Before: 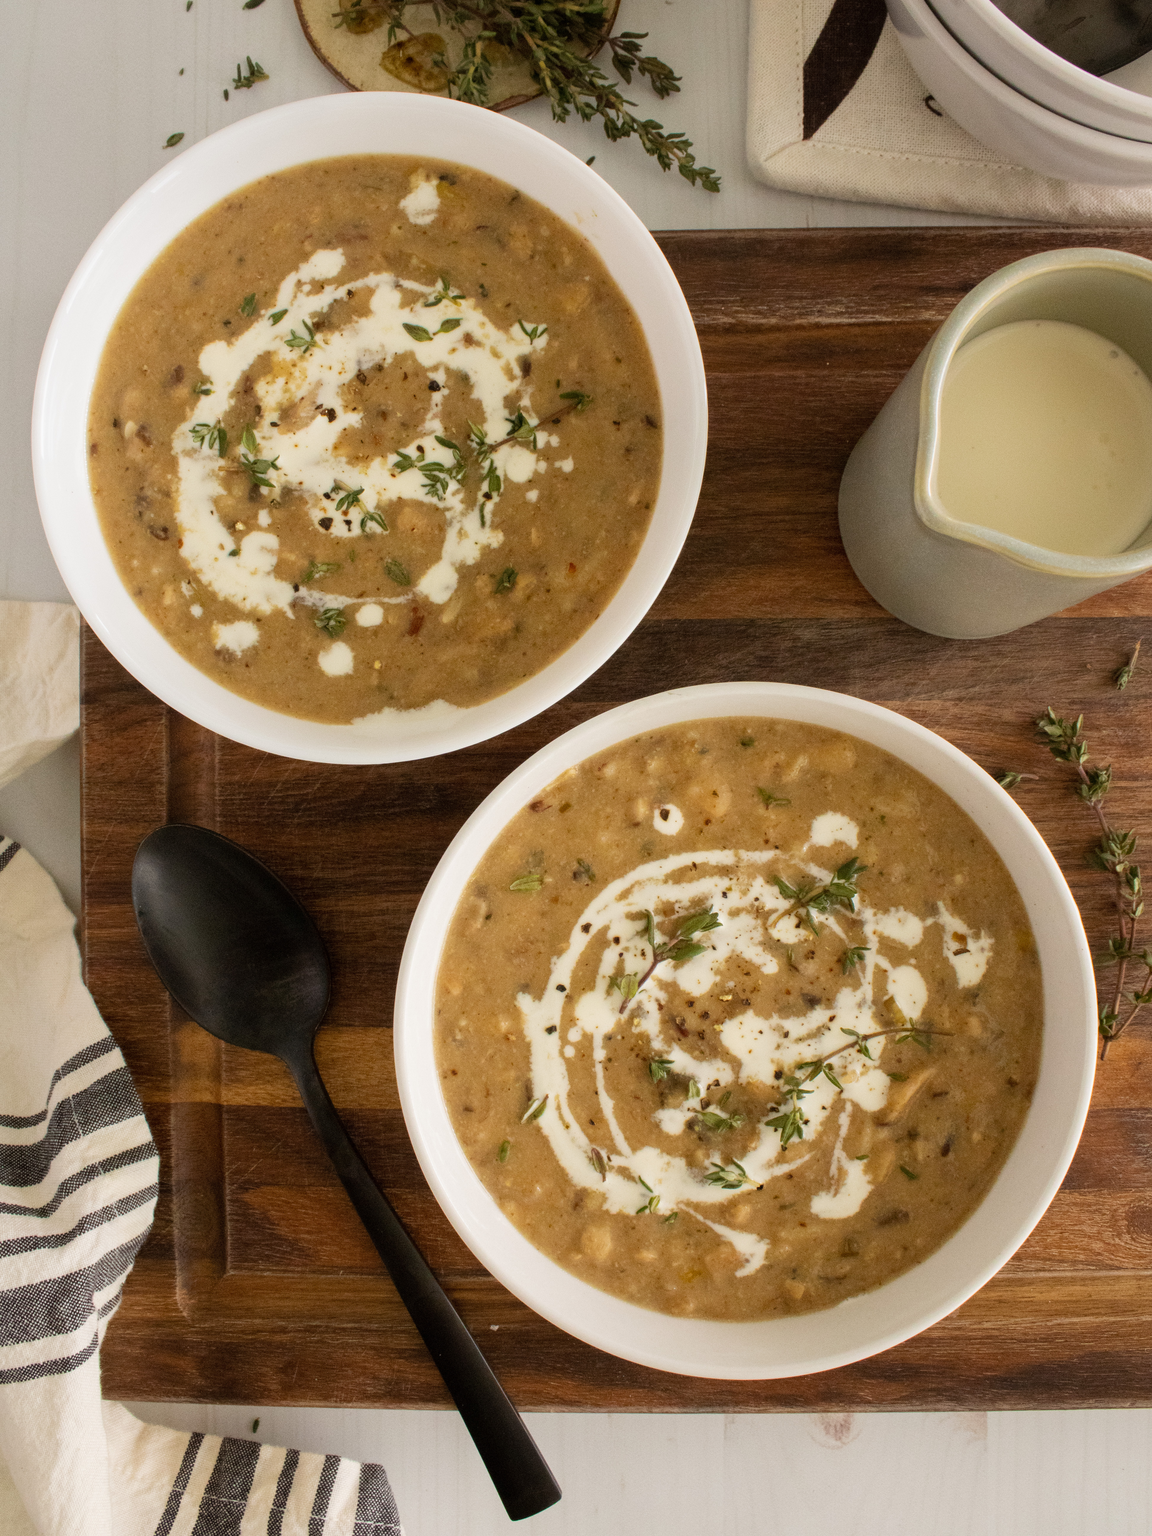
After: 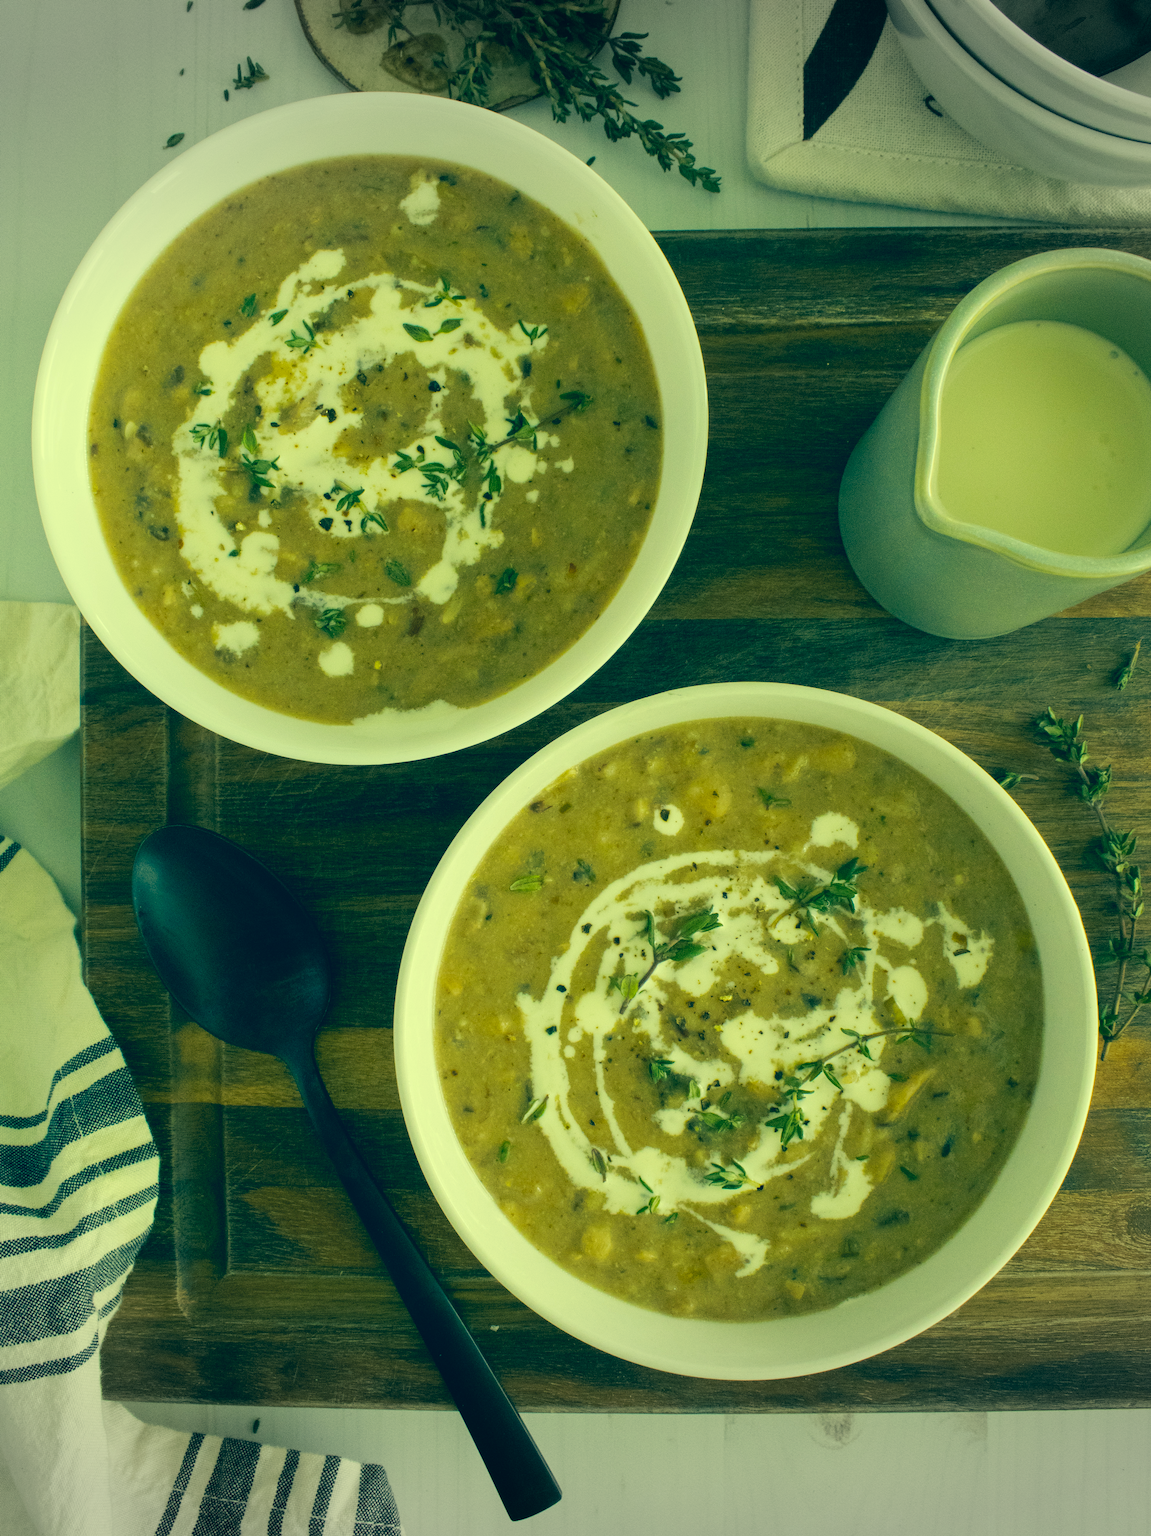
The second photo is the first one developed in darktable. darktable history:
tone curve: curves: ch0 [(0, 0) (0.003, 0.003) (0.011, 0.011) (0.025, 0.024) (0.044, 0.043) (0.069, 0.068) (0.1, 0.098) (0.136, 0.133) (0.177, 0.174) (0.224, 0.22) (0.277, 0.272) (0.335, 0.329) (0.399, 0.391) (0.468, 0.459) (0.543, 0.545) (0.623, 0.625) (0.709, 0.711) (0.801, 0.802) (0.898, 0.898) (1, 1)], preserve colors none
color correction: highlights a* -15.58, highlights b* 40, shadows a* -40, shadows b* -26.18
vignetting: fall-off start 100%, brightness -0.282, width/height ratio 1.31
